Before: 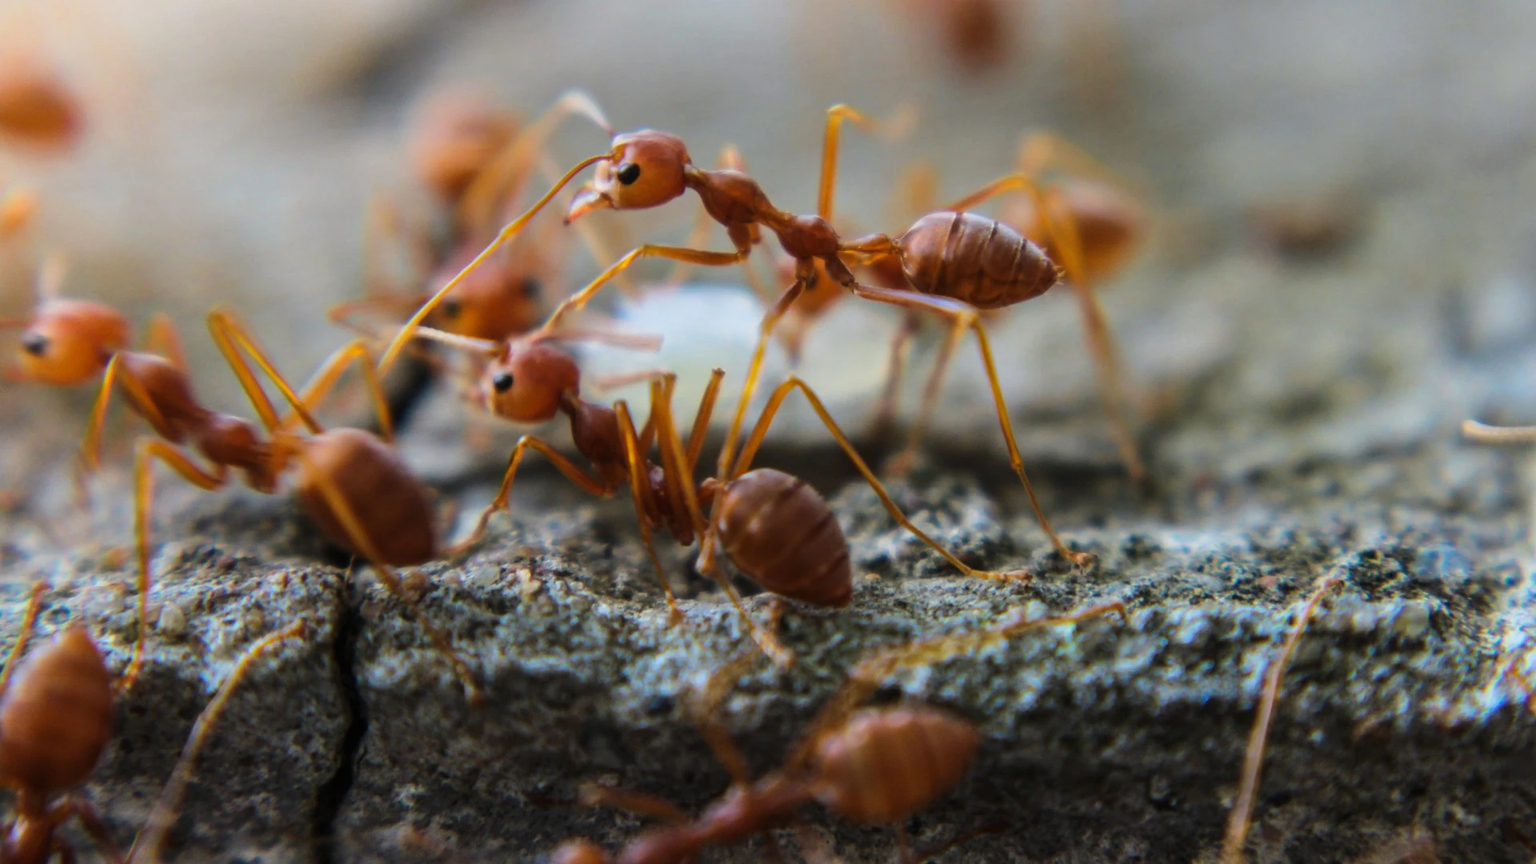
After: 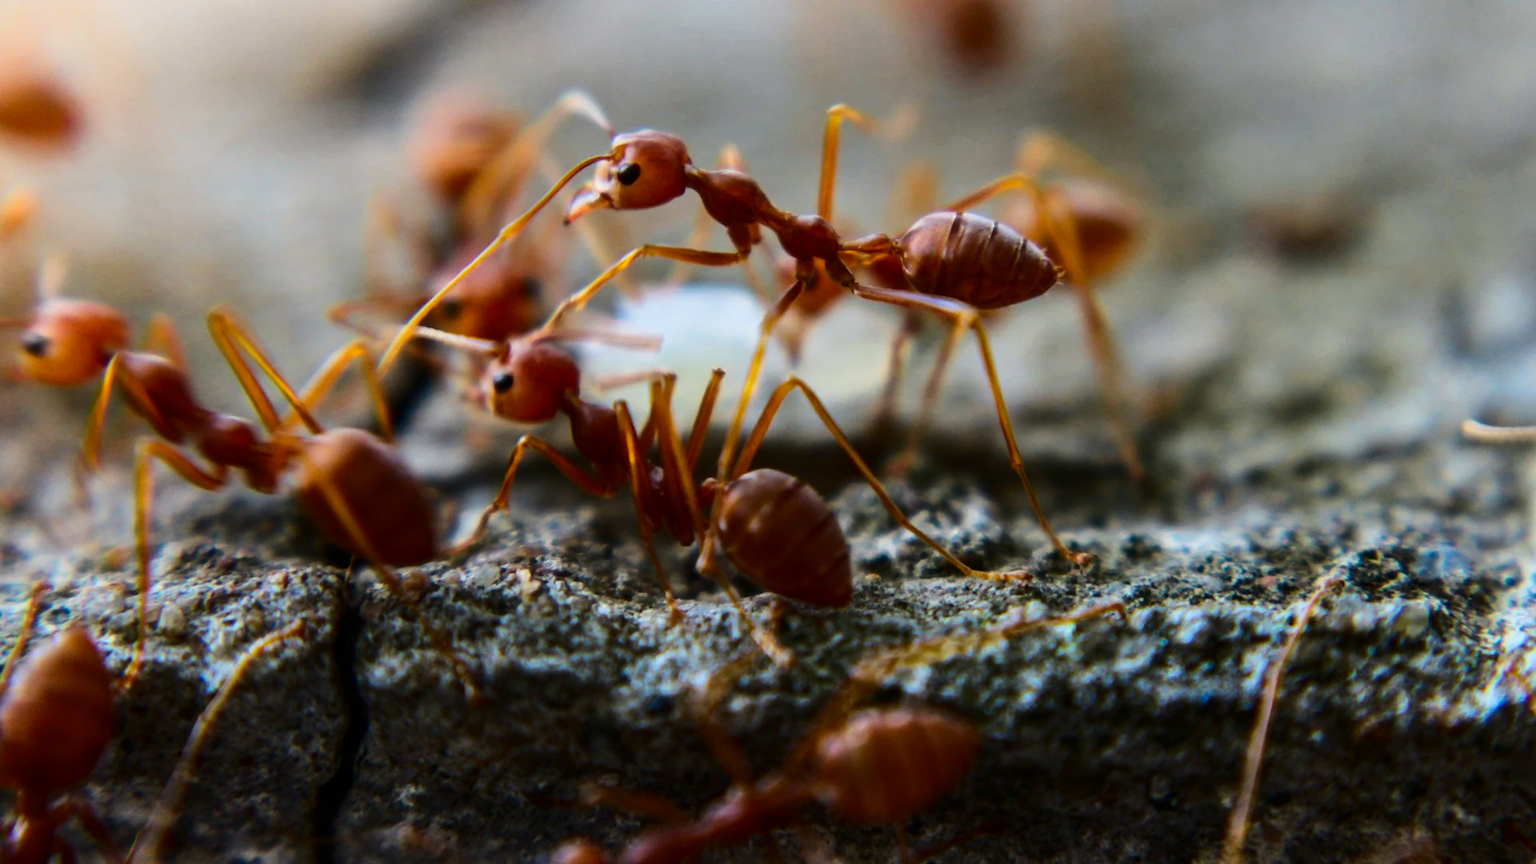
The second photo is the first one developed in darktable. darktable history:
contrast brightness saturation: contrast 0.203, brightness -0.1, saturation 0.098
